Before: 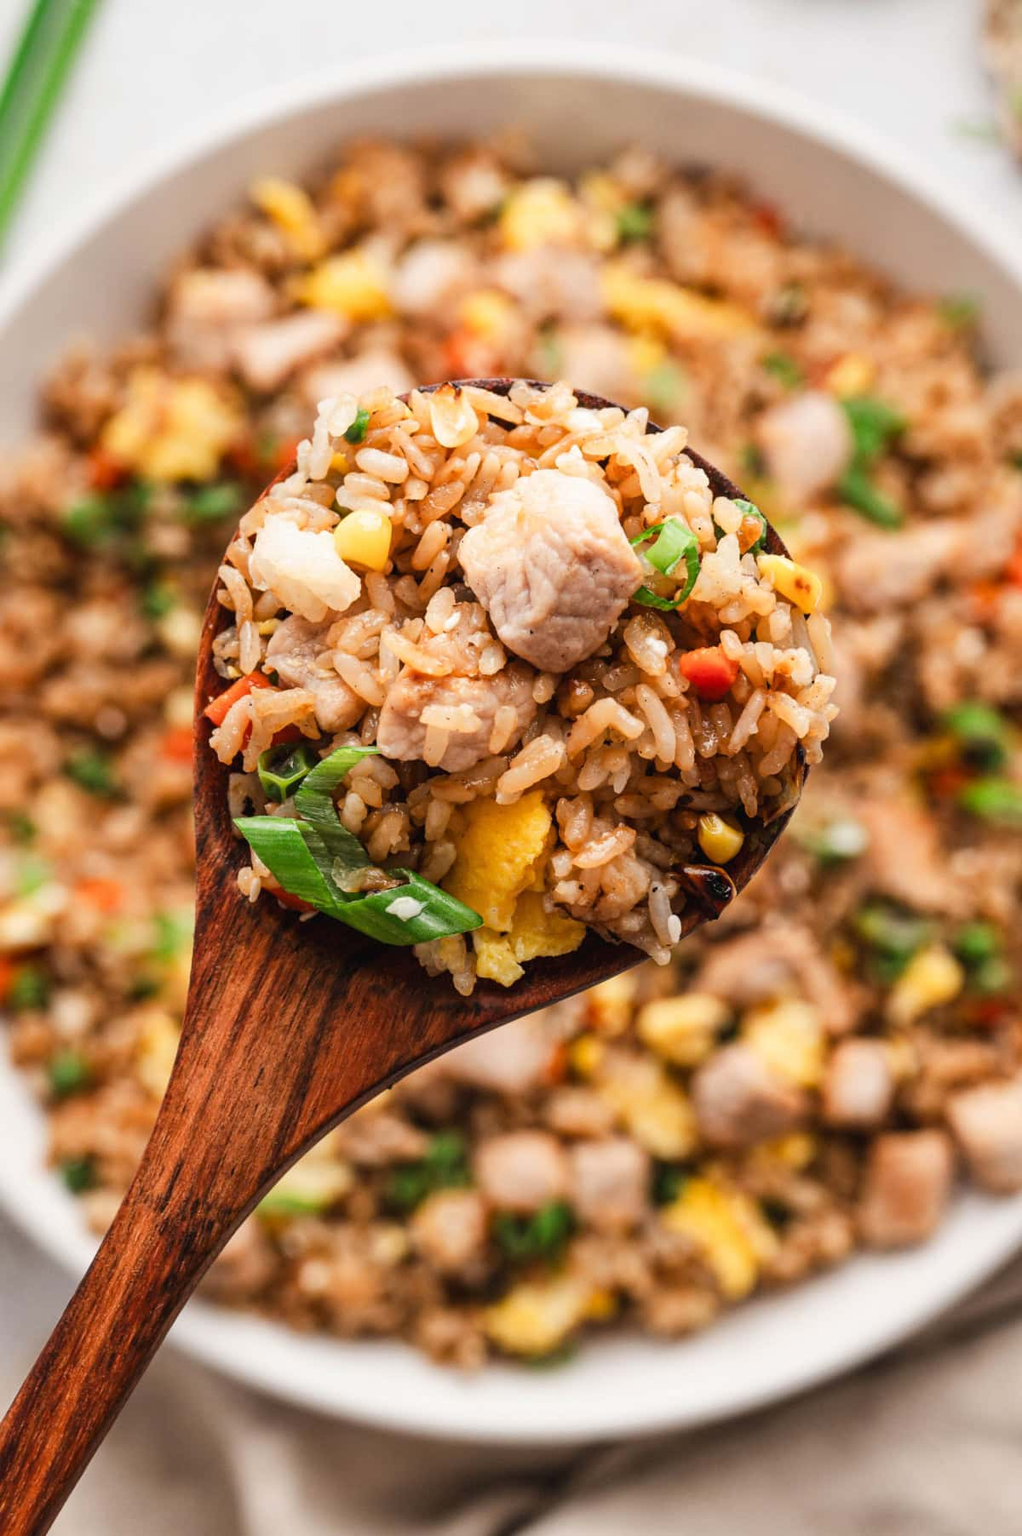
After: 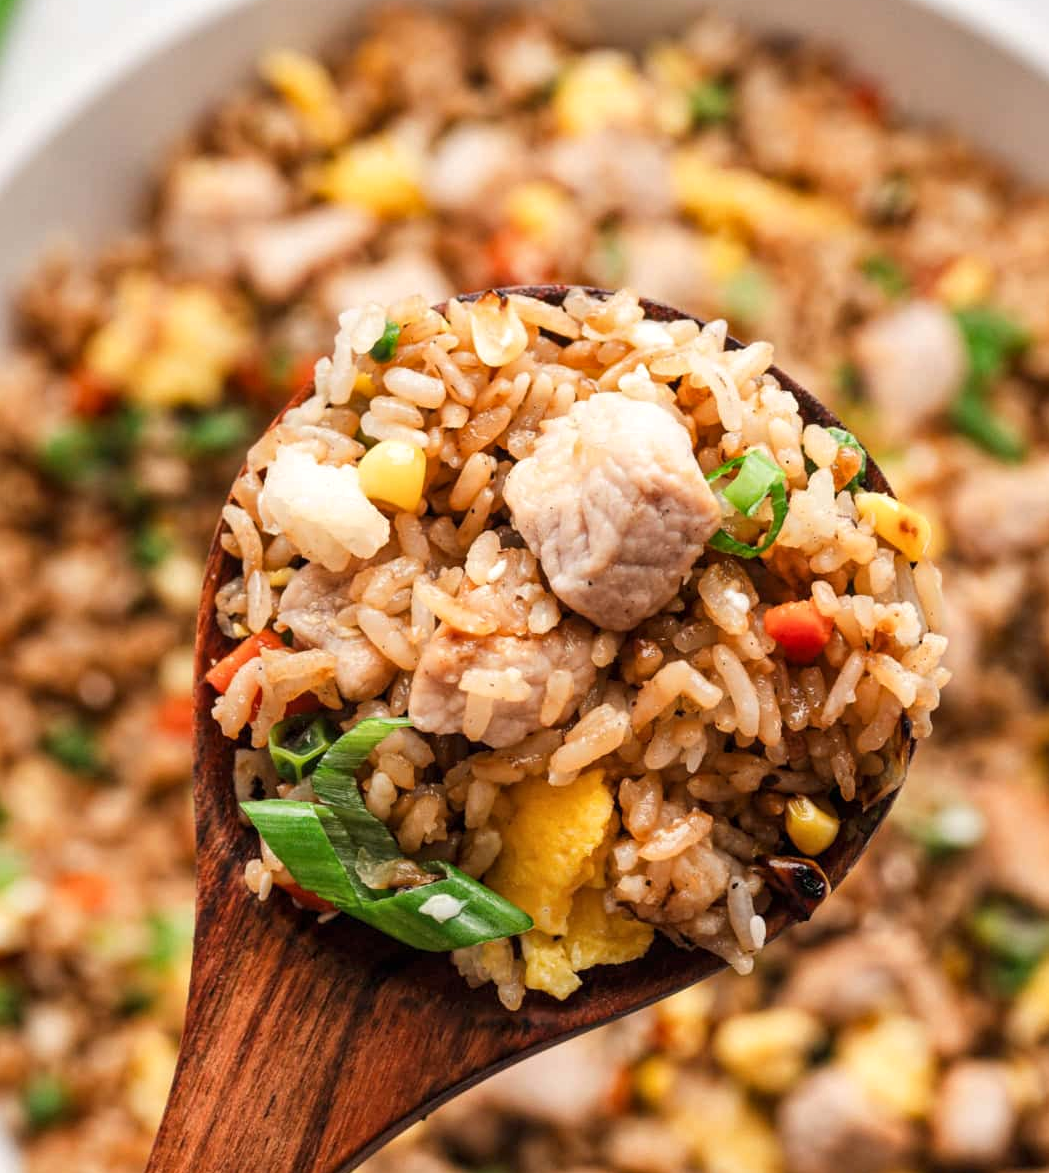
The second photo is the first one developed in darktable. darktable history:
crop: left 2.895%, top 8.826%, right 9.648%, bottom 26.142%
shadows and highlights: shadows 36.45, highlights -27.69, soften with gaussian
local contrast: highlights 105%, shadows 99%, detail 119%, midtone range 0.2
